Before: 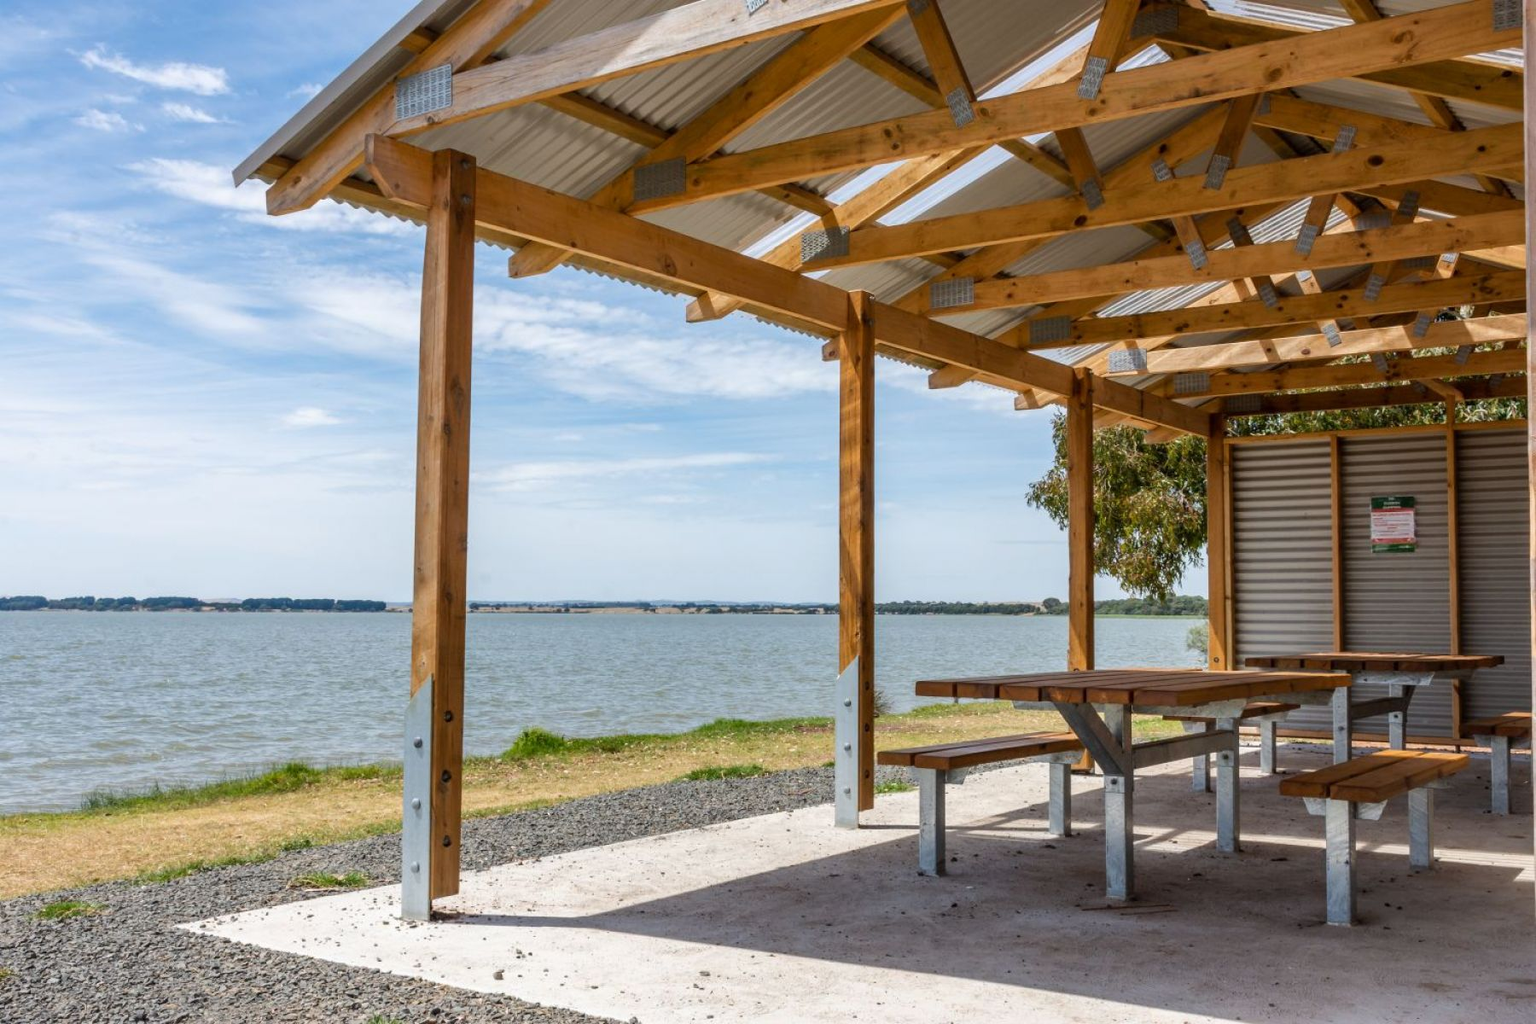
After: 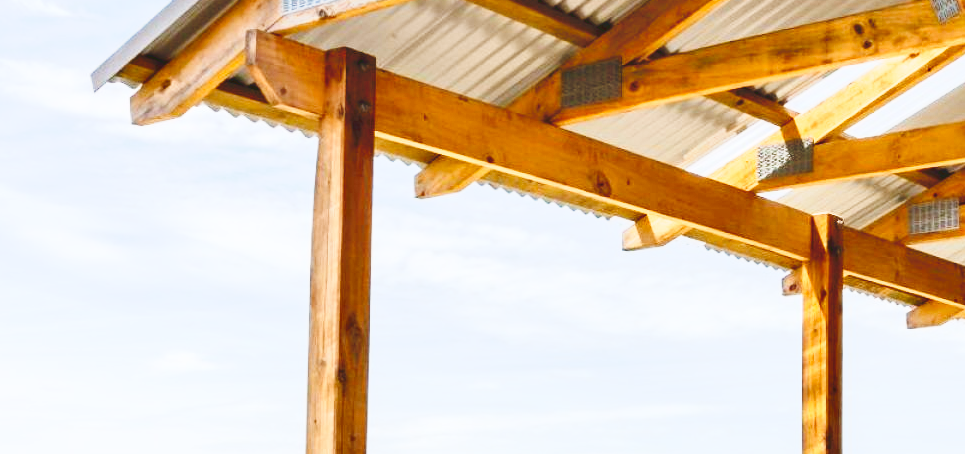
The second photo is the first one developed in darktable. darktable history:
contrast brightness saturation: contrast 0.2, brightness 0.15, saturation 0.14
shadows and highlights: shadows 29.32, highlights -29.32, low approximation 0.01, soften with gaussian
crop: left 10.121%, top 10.631%, right 36.218%, bottom 51.526%
tone curve: curves: ch0 [(0, 0) (0.003, 0.037) (0.011, 0.061) (0.025, 0.104) (0.044, 0.145) (0.069, 0.145) (0.1, 0.127) (0.136, 0.175) (0.177, 0.207) (0.224, 0.252) (0.277, 0.341) (0.335, 0.446) (0.399, 0.554) (0.468, 0.658) (0.543, 0.757) (0.623, 0.843) (0.709, 0.919) (0.801, 0.958) (0.898, 0.975) (1, 1)], preserve colors none
